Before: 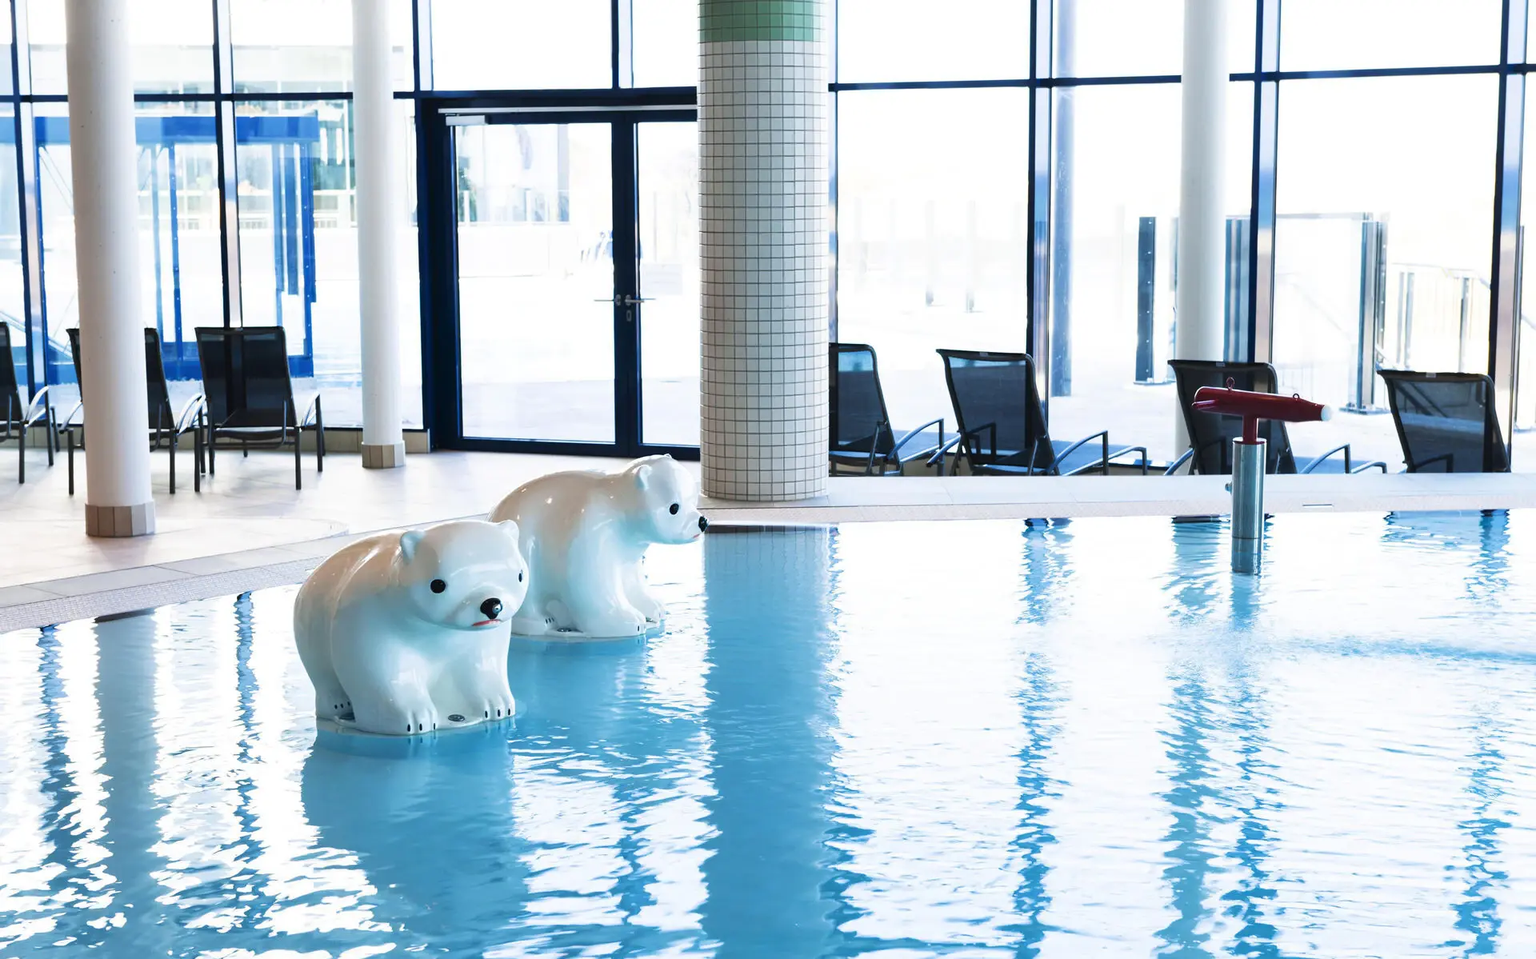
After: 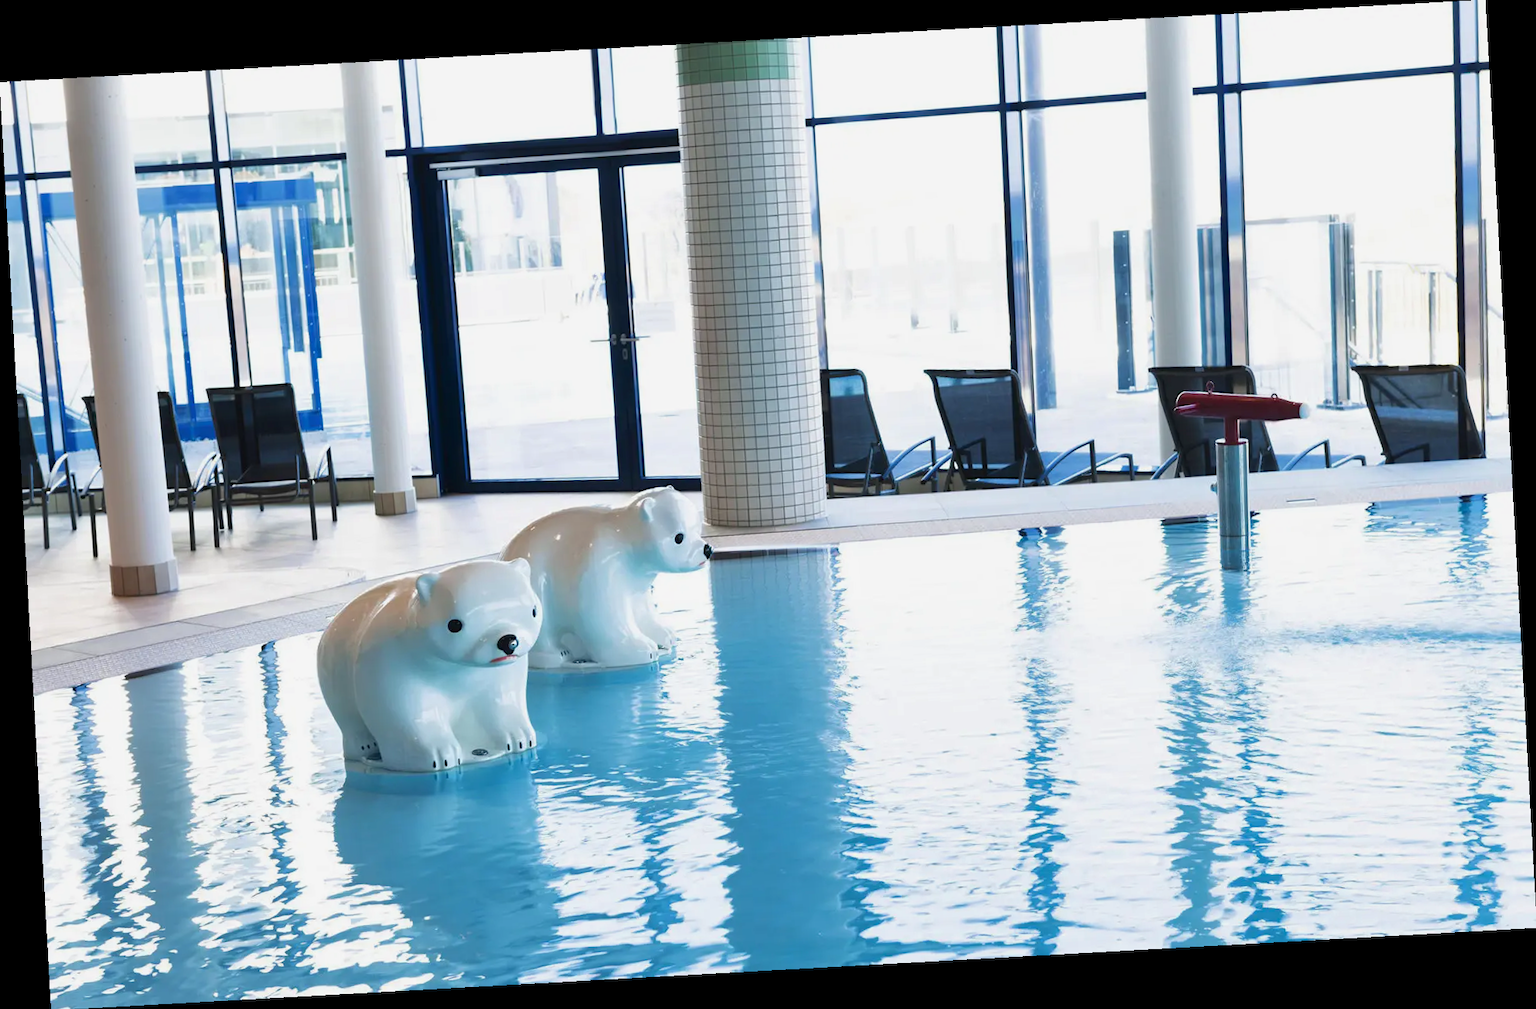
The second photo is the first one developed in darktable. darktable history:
rotate and perspective: rotation -3.18°, automatic cropping off
shadows and highlights: shadows 25, white point adjustment -3, highlights -30
